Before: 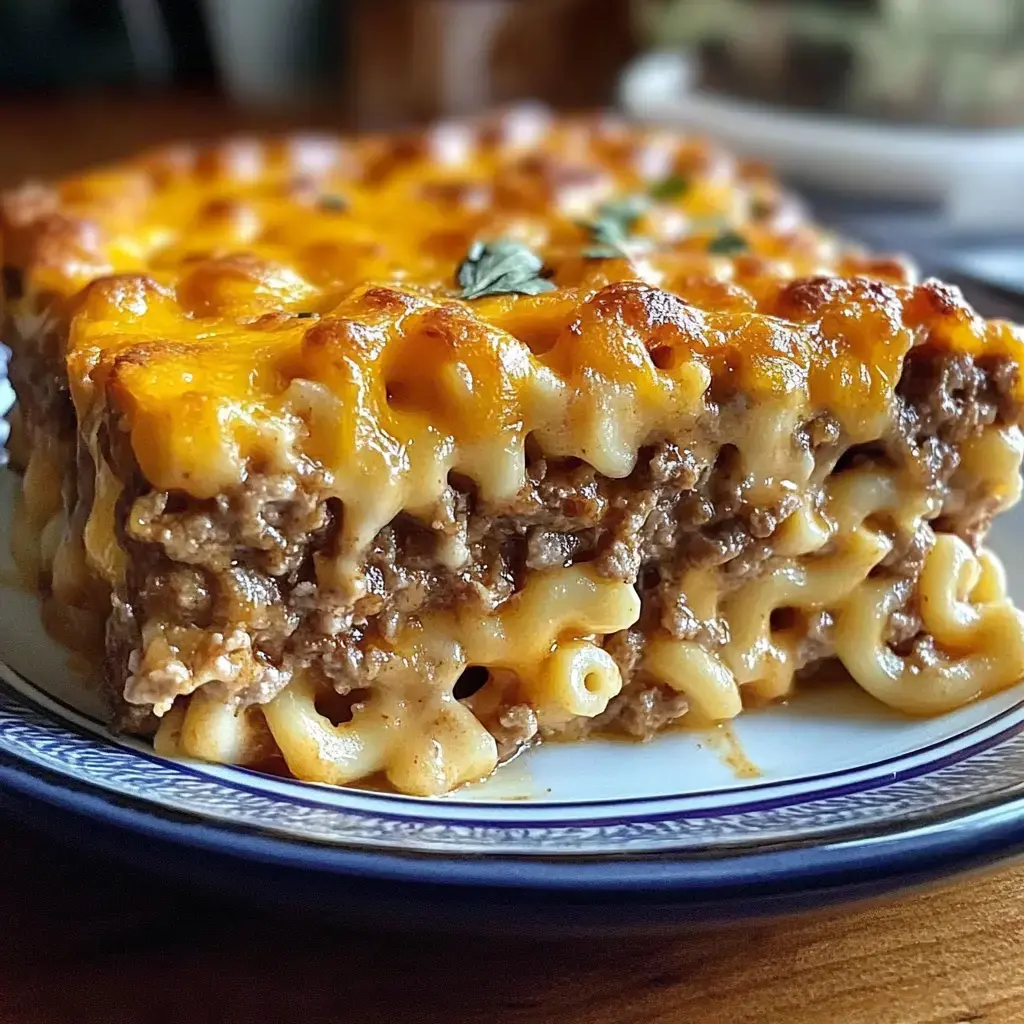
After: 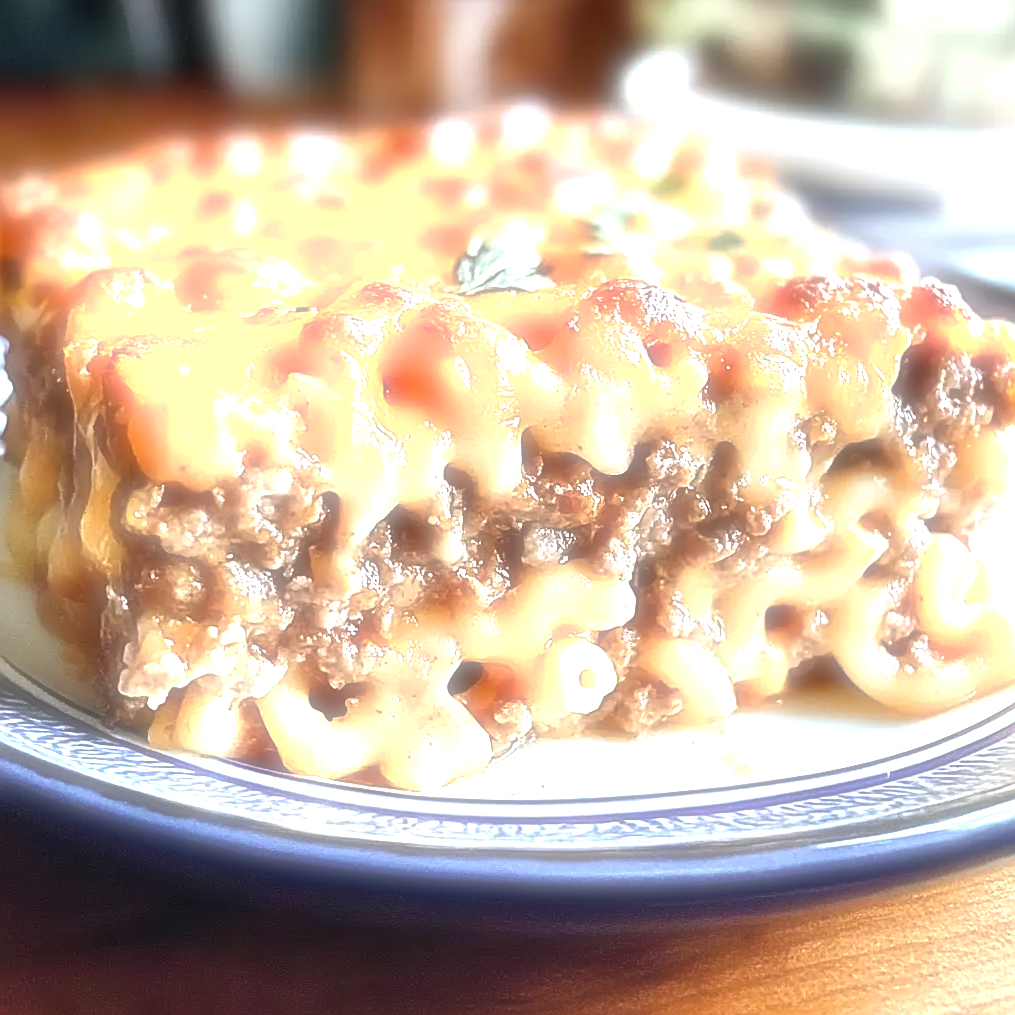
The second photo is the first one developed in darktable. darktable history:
crop and rotate: angle -0.5°
sharpen: on, module defaults
soften: on, module defaults
exposure: exposure 2 EV, compensate exposure bias true, compensate highlight preservation false
